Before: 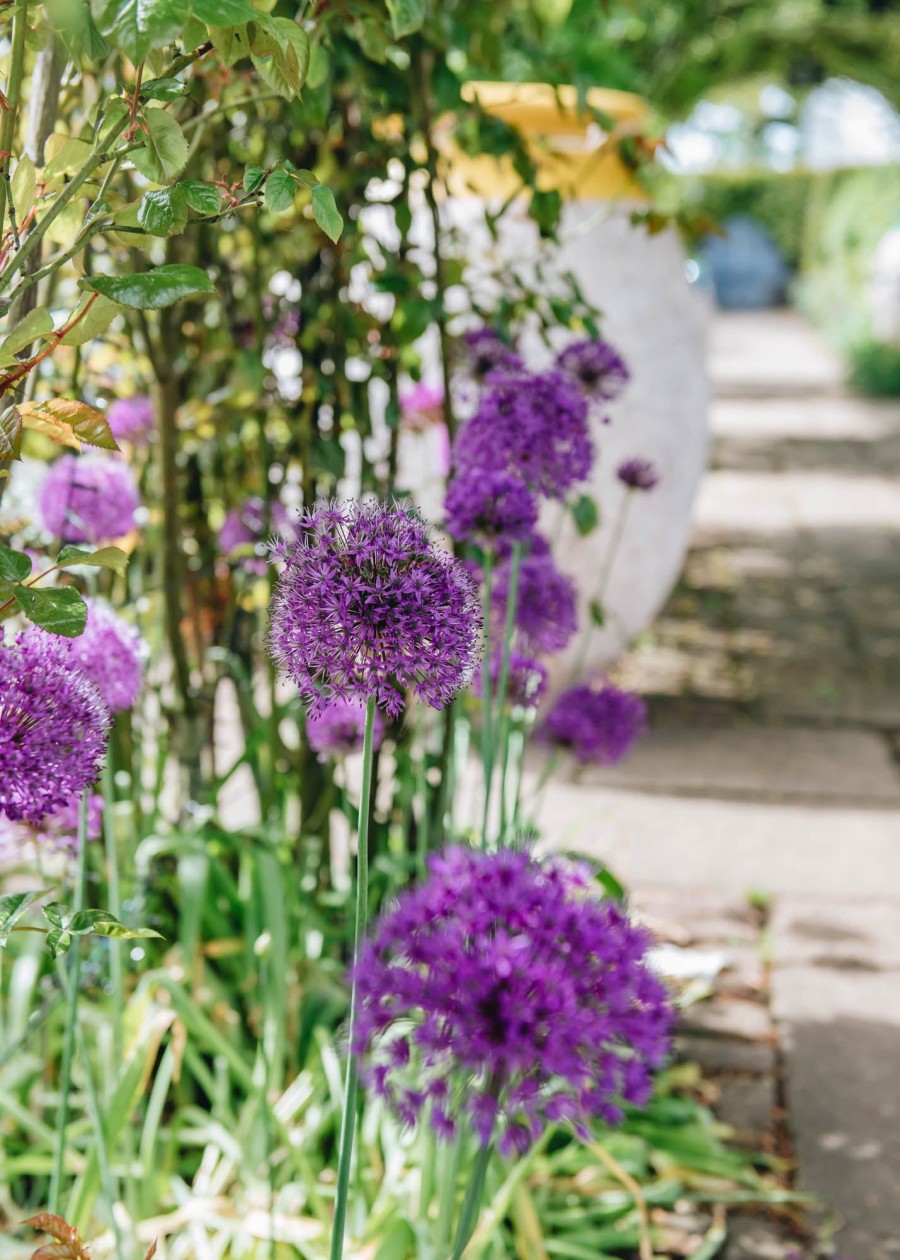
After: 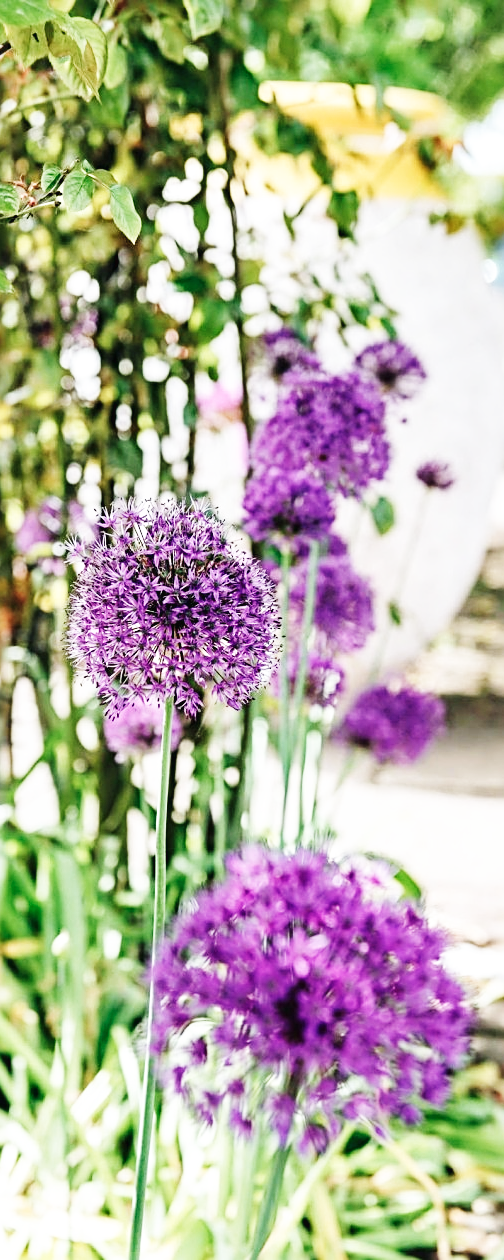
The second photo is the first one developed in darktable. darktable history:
contrast brightness saturation: contrast 0.055, brightness -0.011, saturation -0.228
base curve: curves: ch0 [(0, 0.003) (0.001, 0.002) (0.006, 0.004) (0.02, 0.022) (0.048, 0.086) (0.094, 0.234) (0.162, 0.431) (0.258, 0.629) (0.385, 0.8) (0.548, 0.918) (0.751, 0.988) (1, 1)], preserve colors none
crop and rotate: left 22.509%, right 21.409%
sharpen: radius 3.134
color calibration: gray › normalize channels true, illuminant same as pipeline (D50), adaptation none (bypass), x 0.331, y 0.335, temperature 5012.87 K, gamut compression 0
